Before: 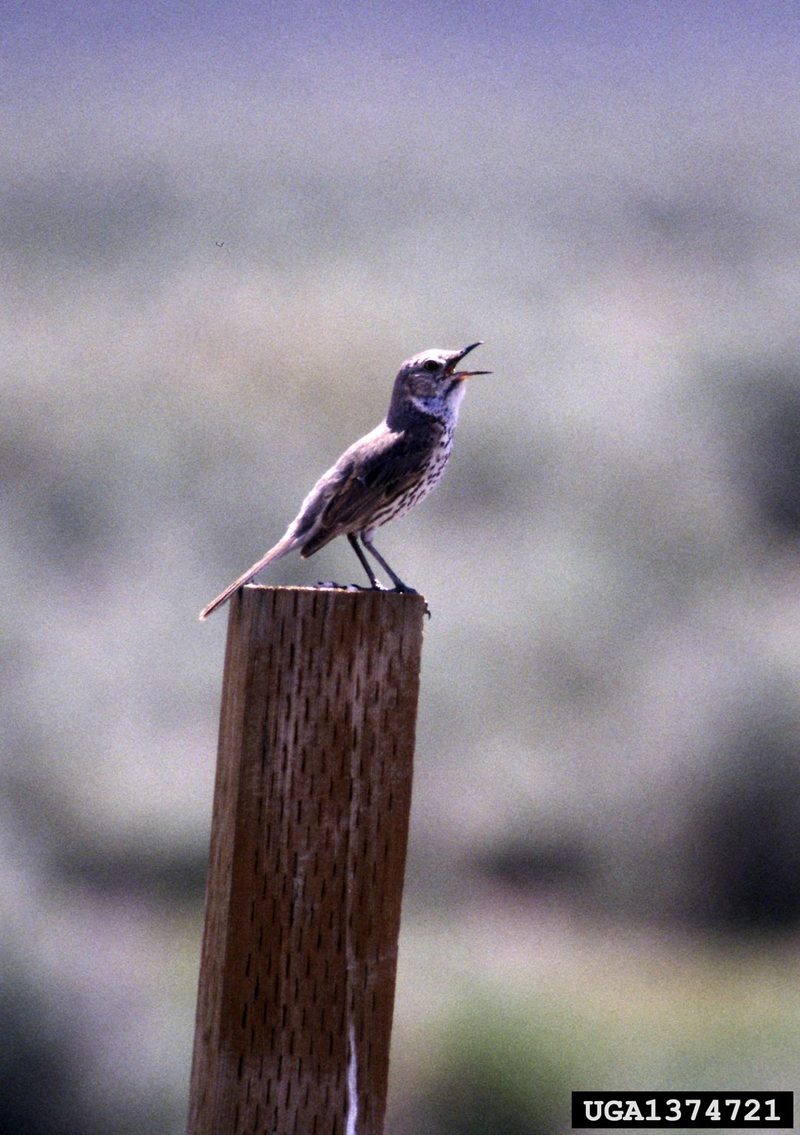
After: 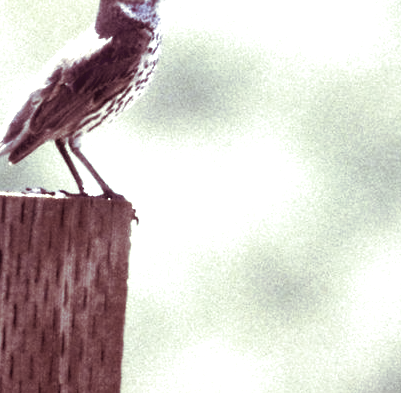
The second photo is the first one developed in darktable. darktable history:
crop: left 36.607%, top 34.735%, right 13.146%, bottom 30.611%
tone equalizer: on, module defaults
tone curve: curves: ch0 [(0, 0.042) (0.129, 0.18) (0.501, 0.497) (1, 1)], color space Lab, linked channels, preserve colors none
split-toning: on, module defaults
exposure: black level correction 0, exposure 1.45 EV, compensate exposure bias true, compensate highlight preservation false
color correction: highlights a* -20.17, highlights b* 20.27, shadows a* 20.03, shadows b* -20.46, saturation 0.43
contrast brightness saturation: contrast 0.01, saturation -0.05
